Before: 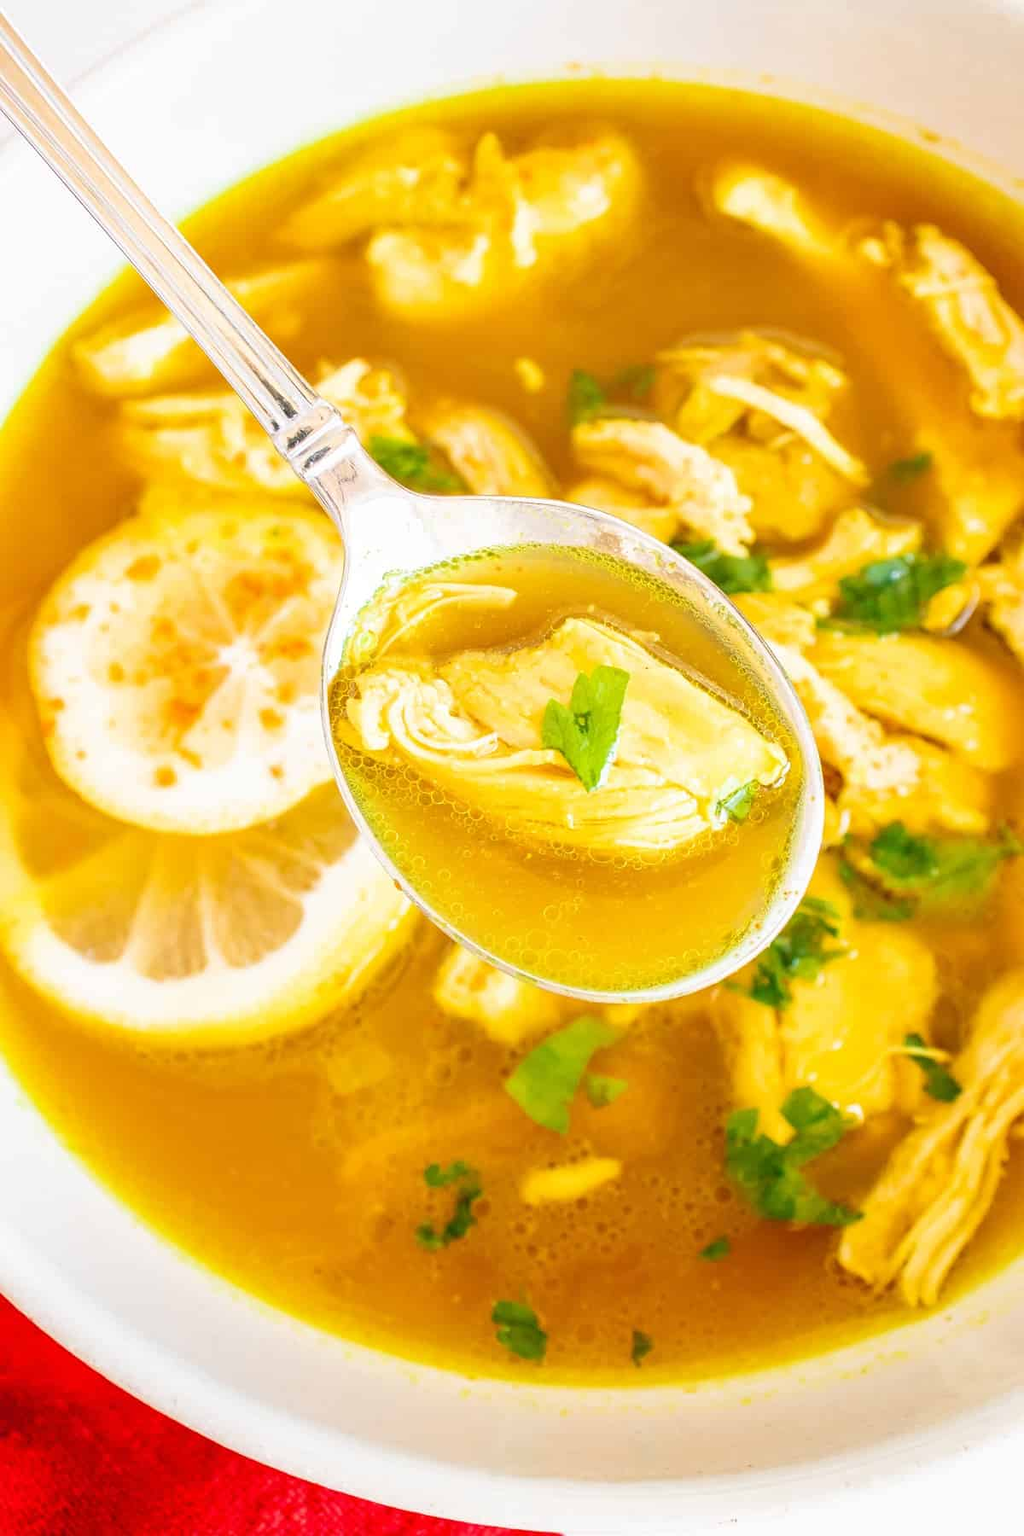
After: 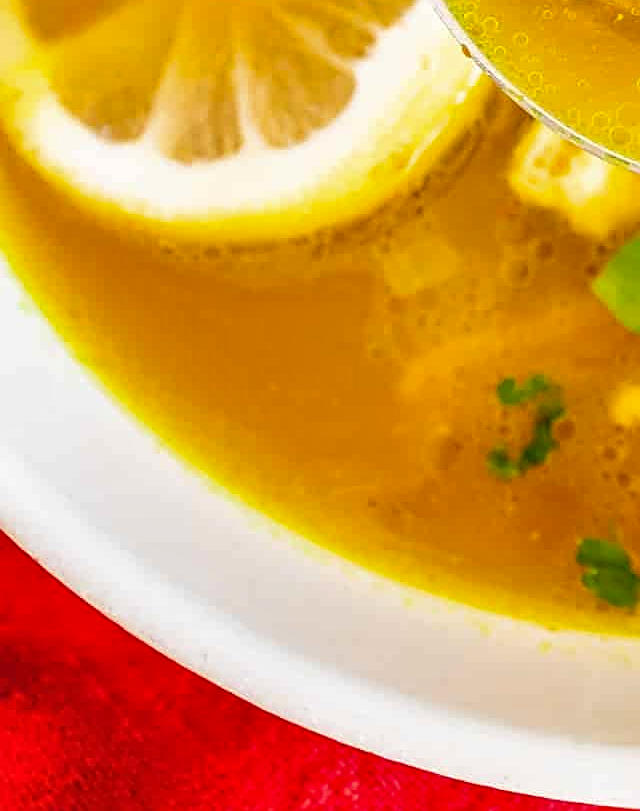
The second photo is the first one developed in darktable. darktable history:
sharpen: on, module defaults
crop and rotate: top 54.778%, right 46.61%, bottom 0.159%
shadows and highlights: soften with gaussian
levels: levels [0.016, 0.5, 0.996]
